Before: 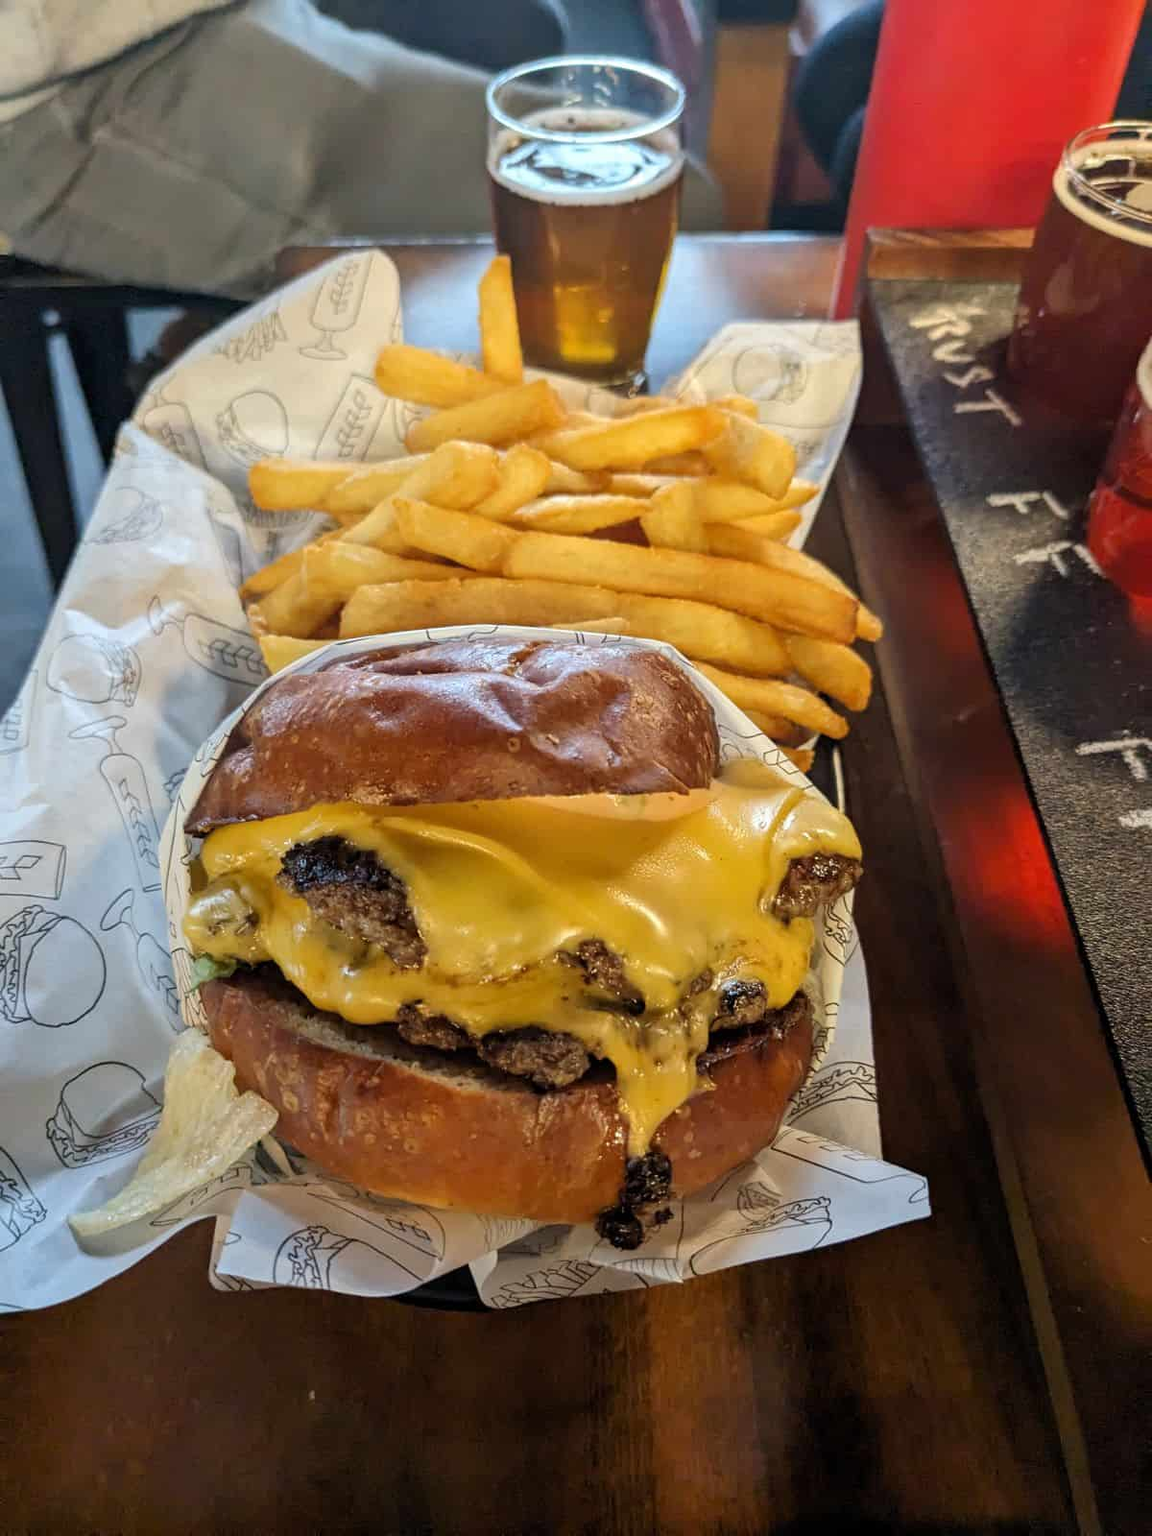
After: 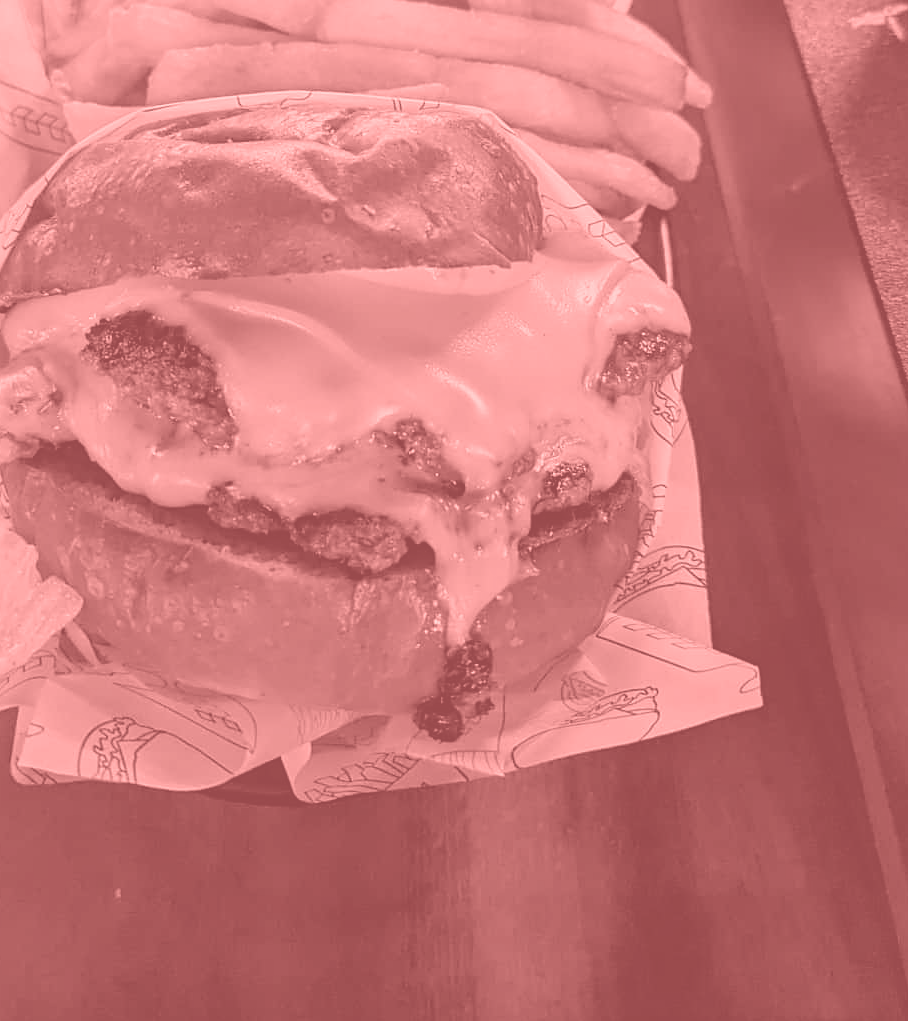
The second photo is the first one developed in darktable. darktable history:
sharpen: radius 1.864, amount 0.398, threshold 1.271
crop and rotate: left 17.299%, top 35.115%, right 7.015%, bottom 1.024%
colorize: saturation 51%, source mix 50.67%, lightness 50.67%
contrast brightness saturation: contrast 0.04, saturation 0.07
